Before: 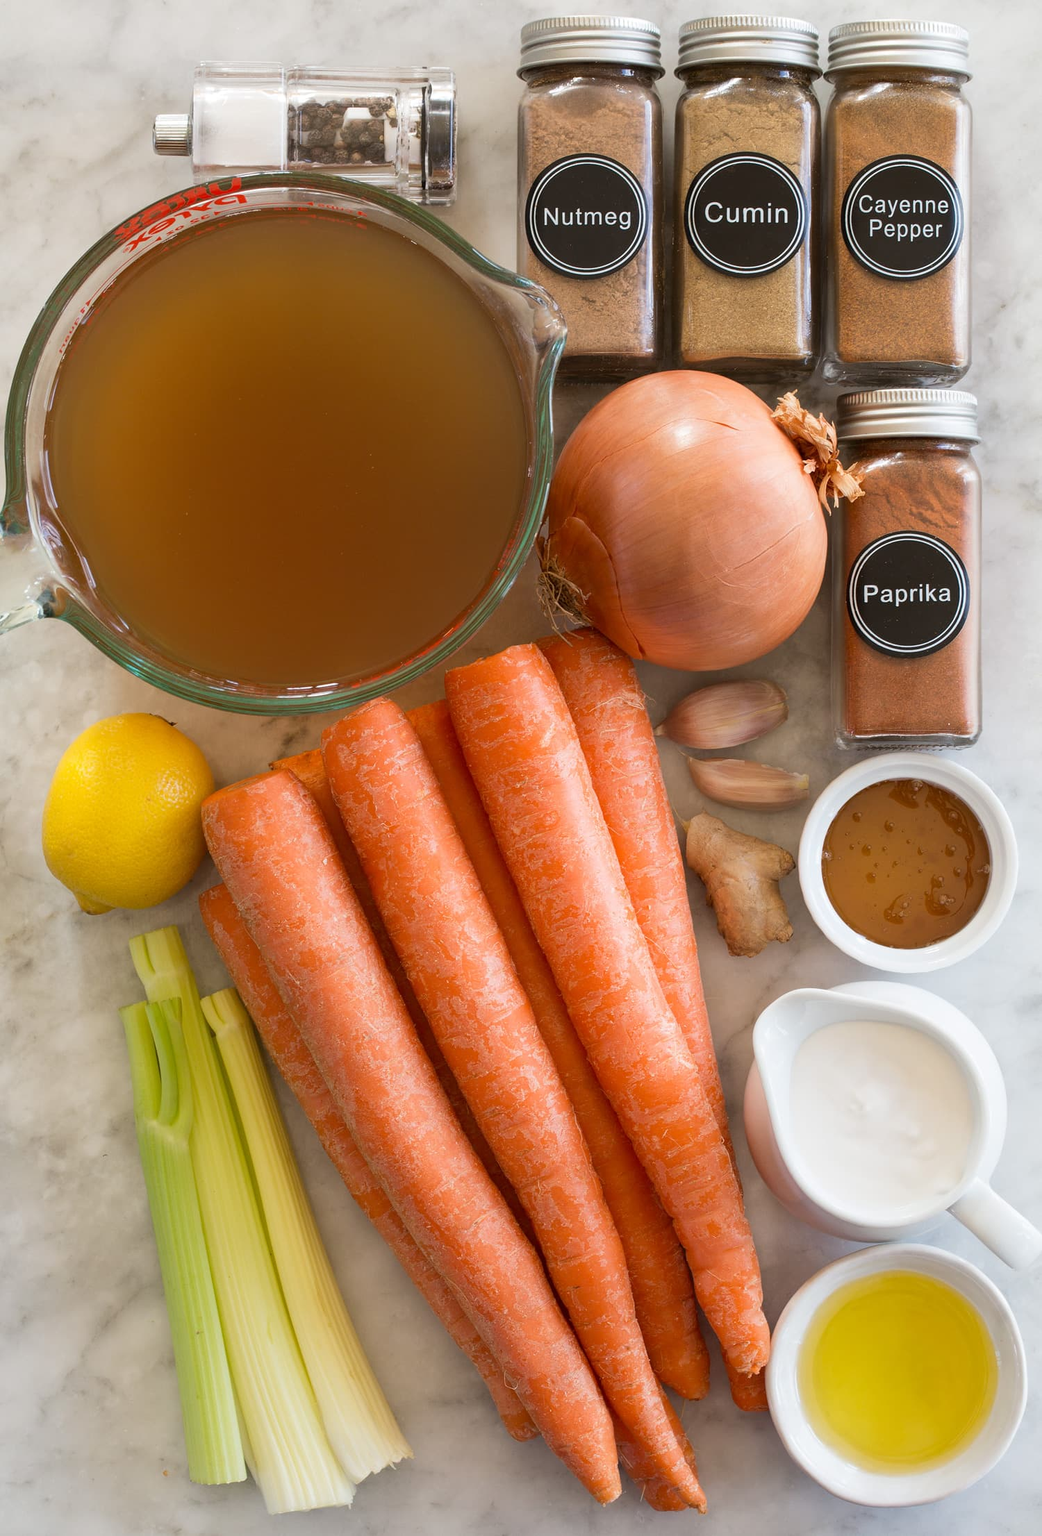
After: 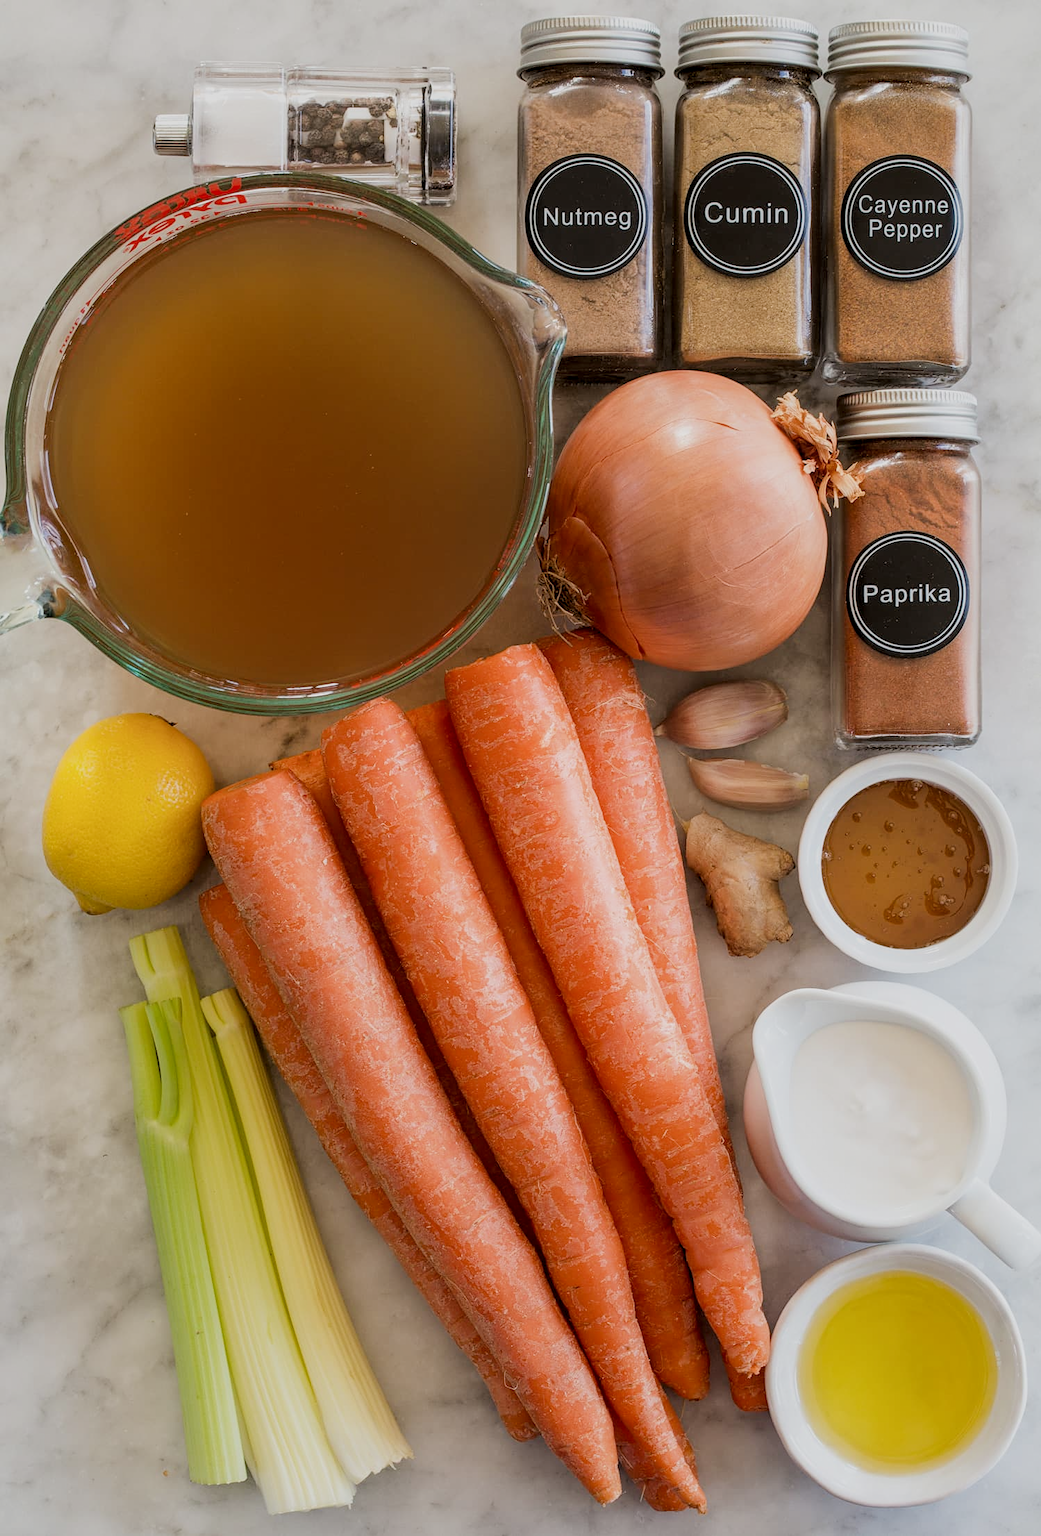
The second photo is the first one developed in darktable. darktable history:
local contrast: detail 130%
filmic rgb: black relative exposure -7.65 EV, white relative exposure 4.56 EV, threshold 3.05 EV, hardness 3.61, iterations of high-quality reconstruction 10, enable highlight reconstruction true
sharpen: amount 0.201
